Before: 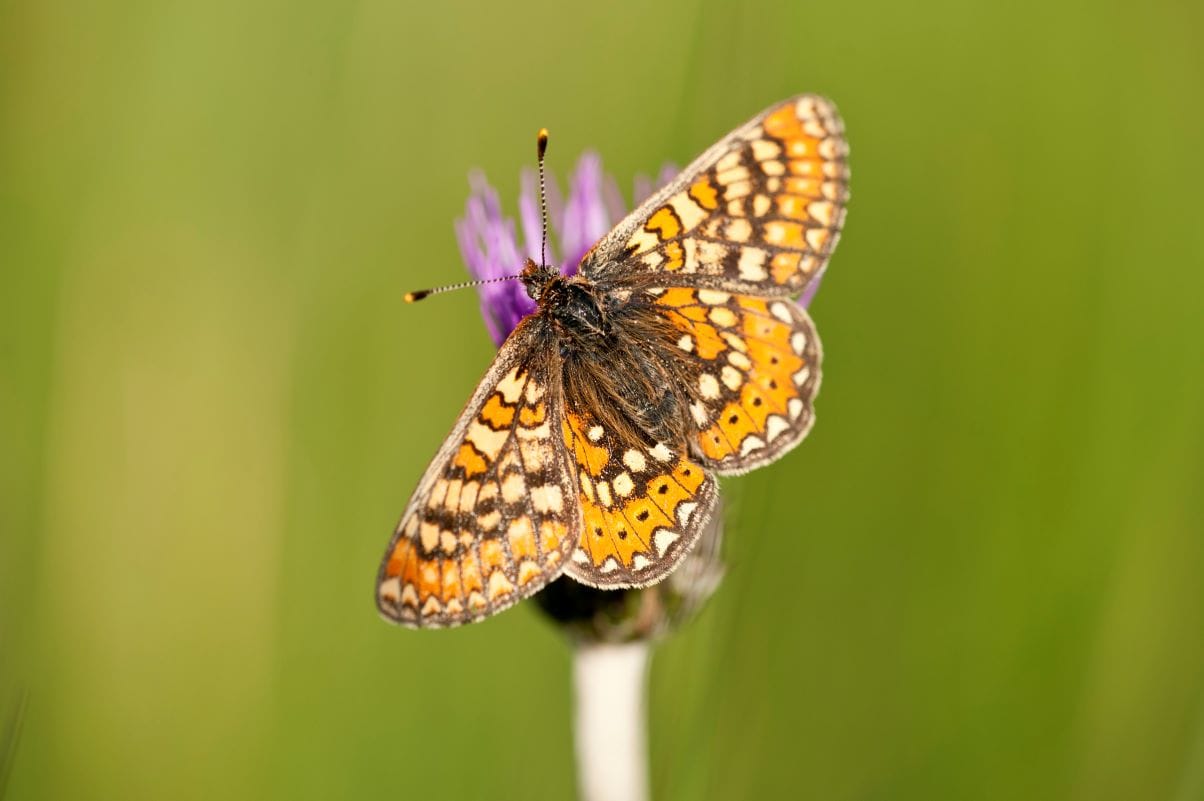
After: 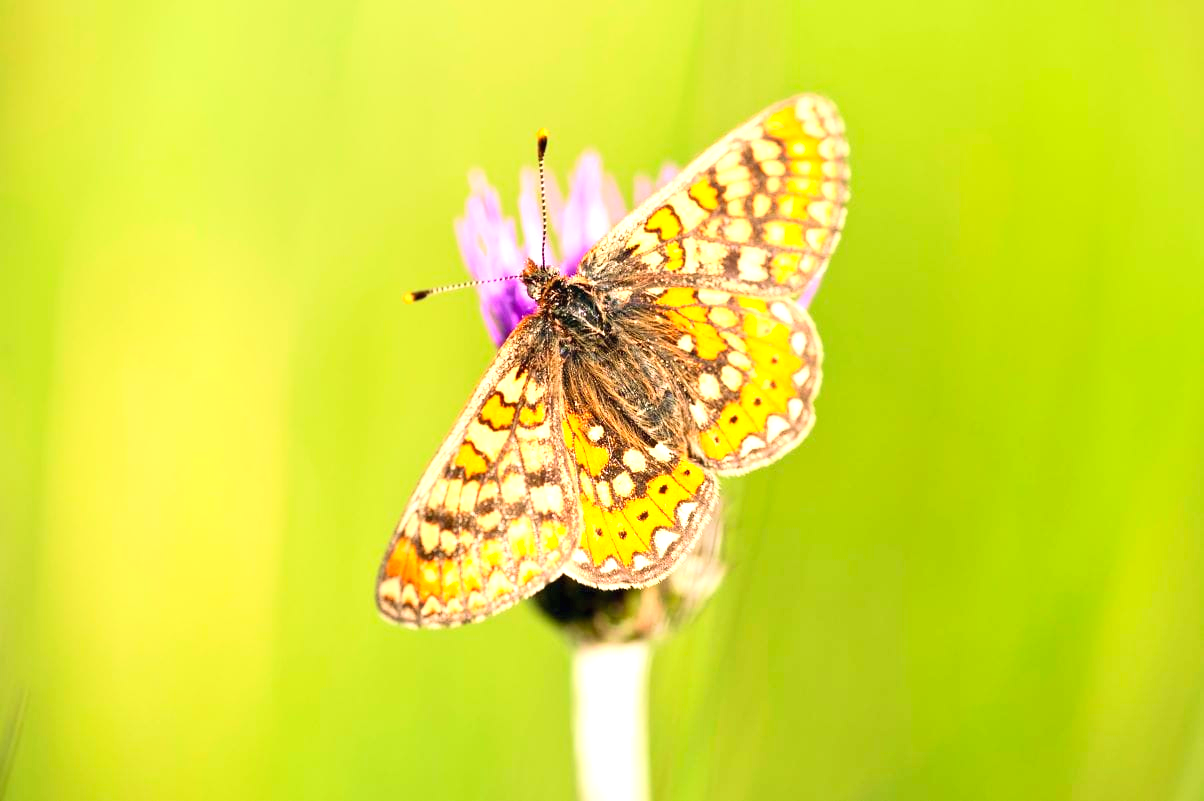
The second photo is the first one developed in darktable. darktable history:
contrast brightness saturation: contrast 0.2, brightness 0.16, saturation 0.22
exposure: black level correction 0, exposure 1.1 EV, compensate exposure bias true, compensate highlight preservation false
velvia: on, module defaults
